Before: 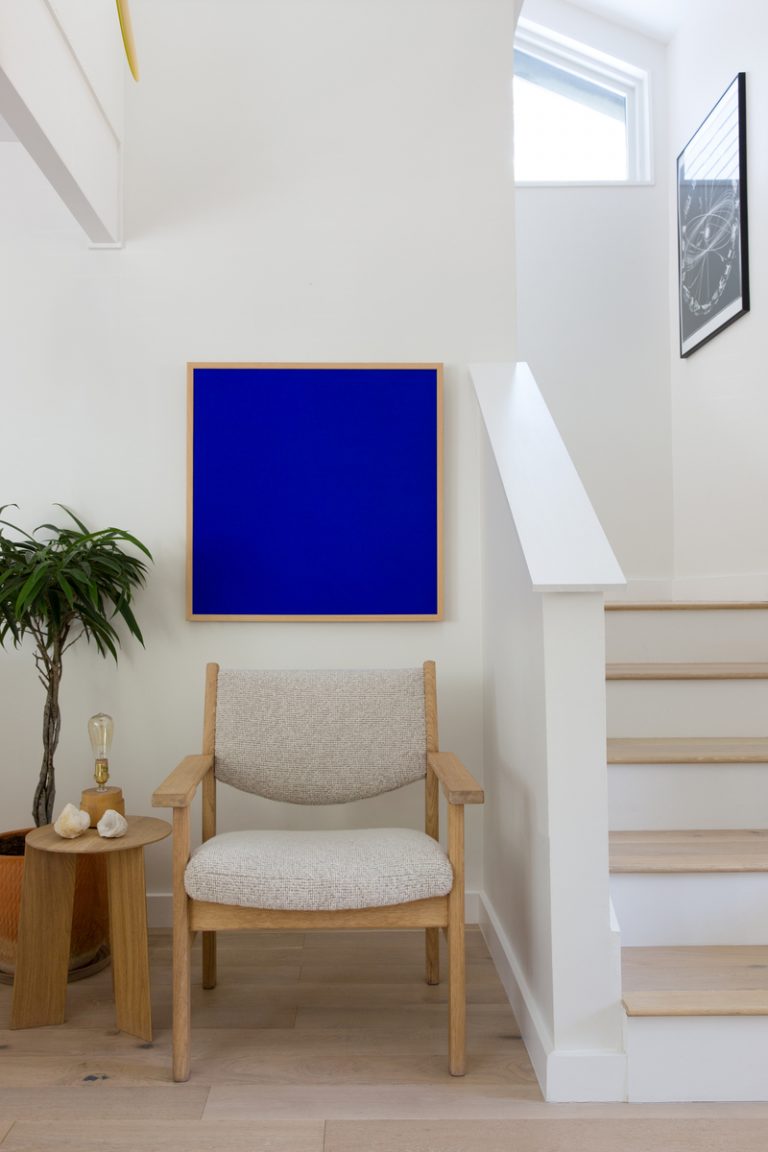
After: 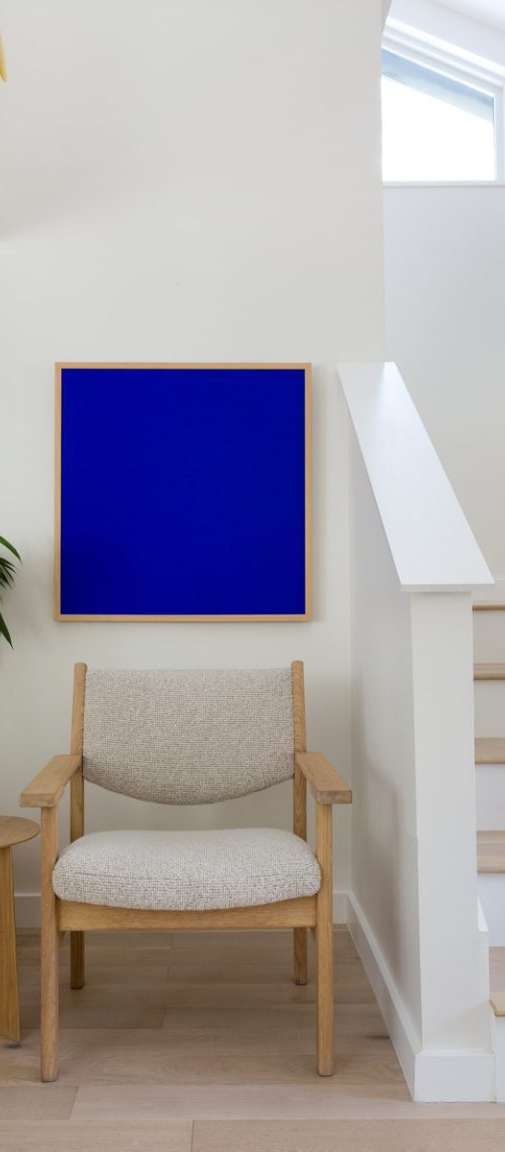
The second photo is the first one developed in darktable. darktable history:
crop: left 17.224%, right 16.92%
